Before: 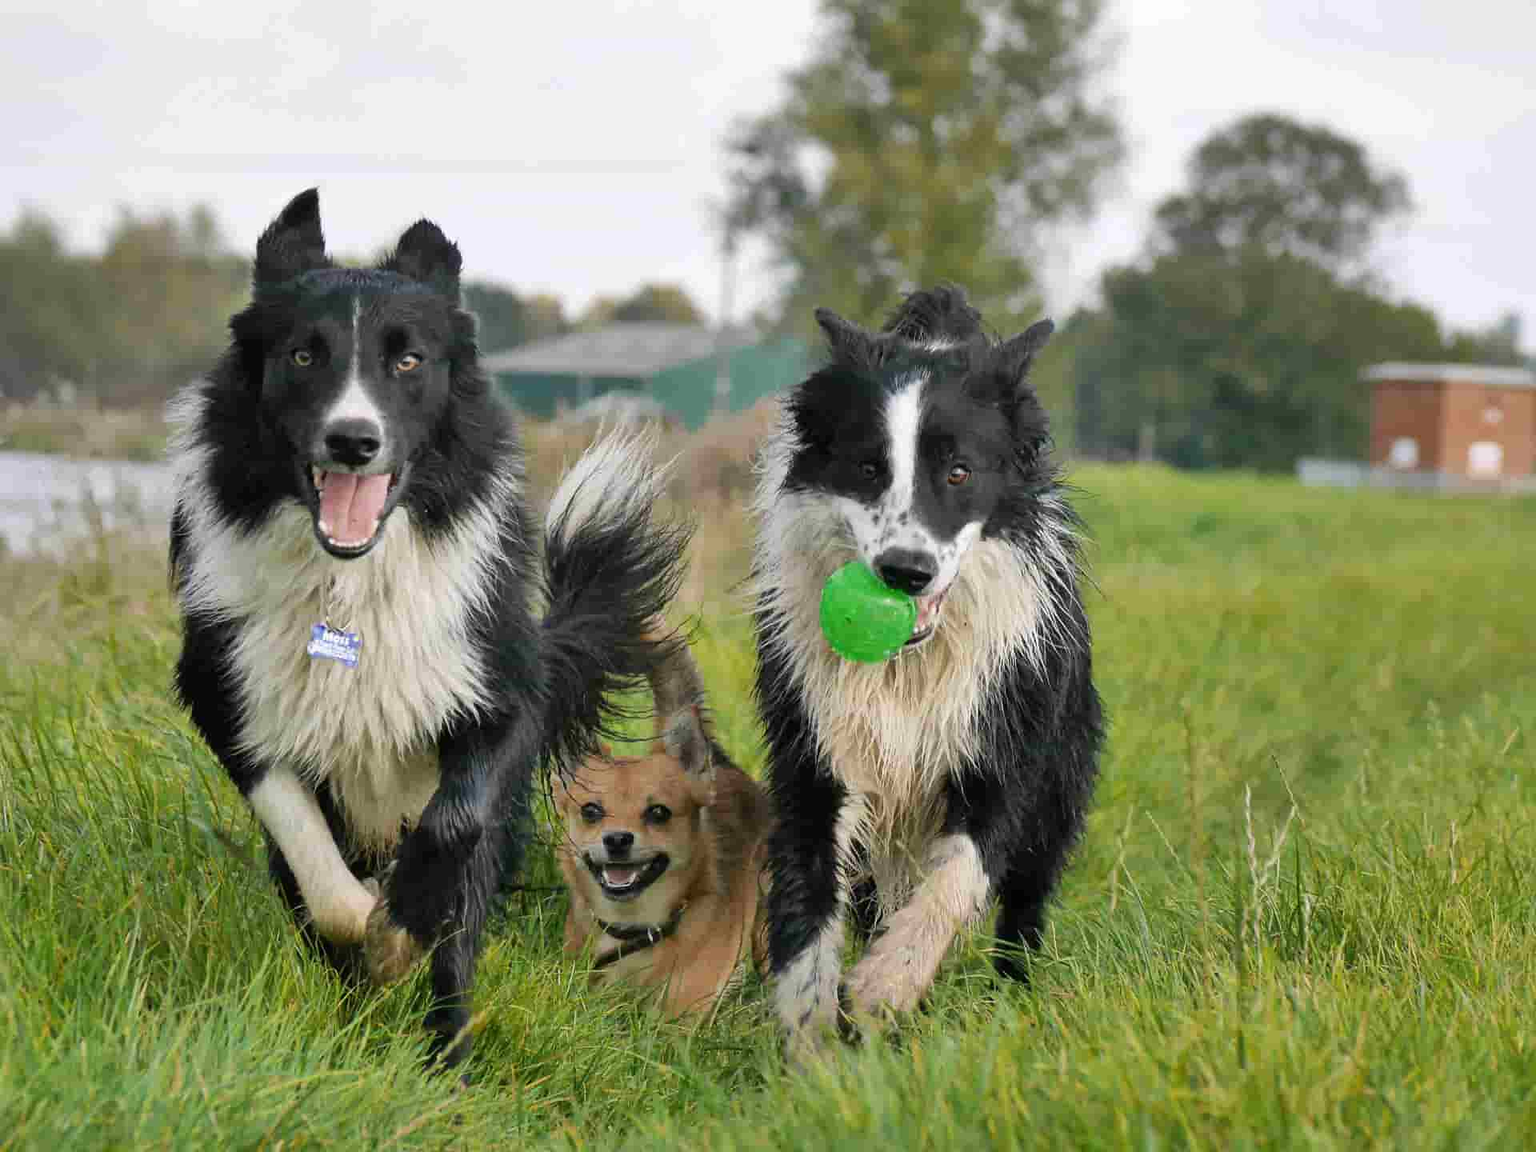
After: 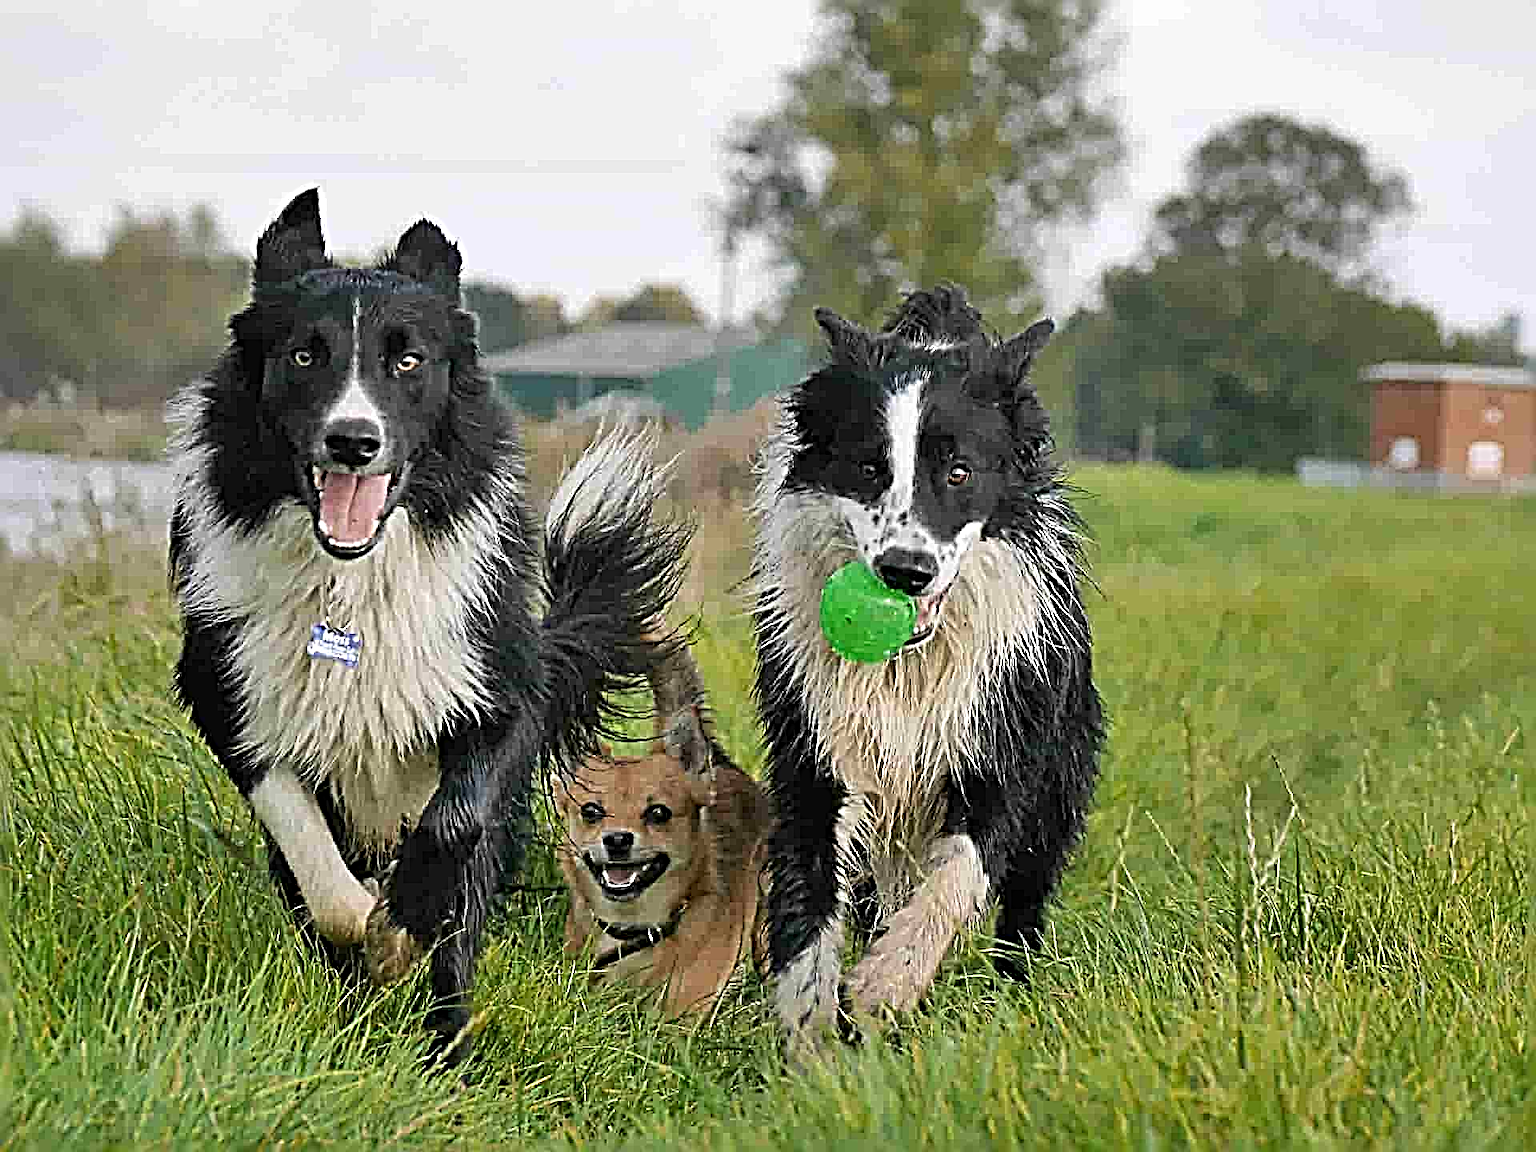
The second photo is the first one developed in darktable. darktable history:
sharpen: radius 4.047, amount 1.991
